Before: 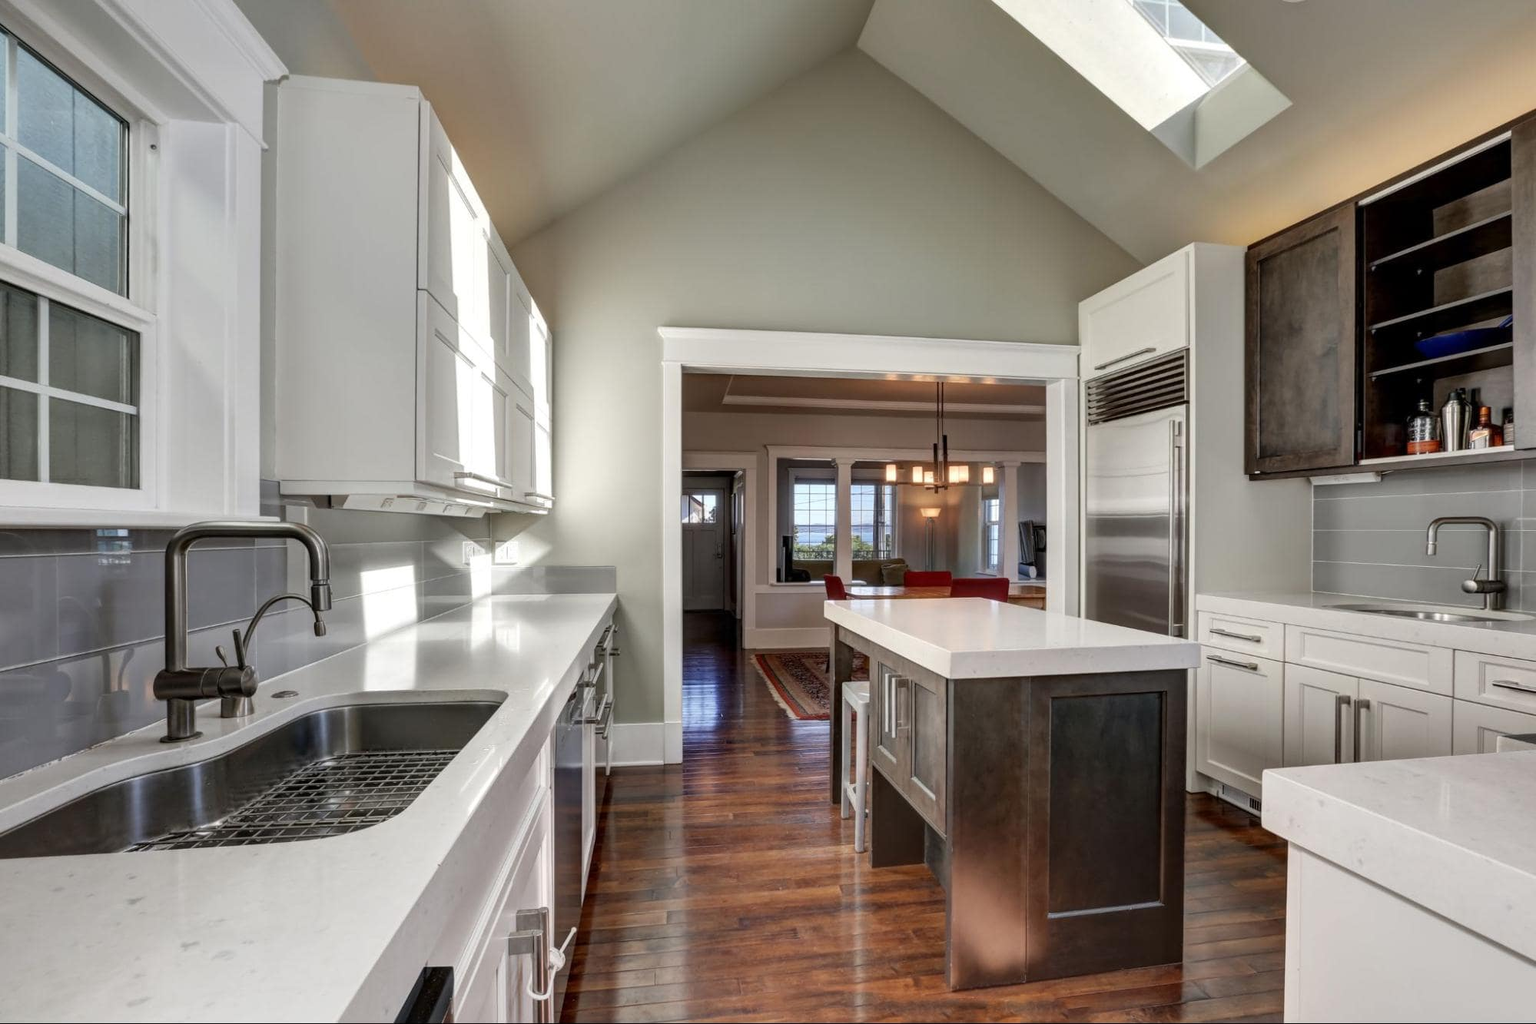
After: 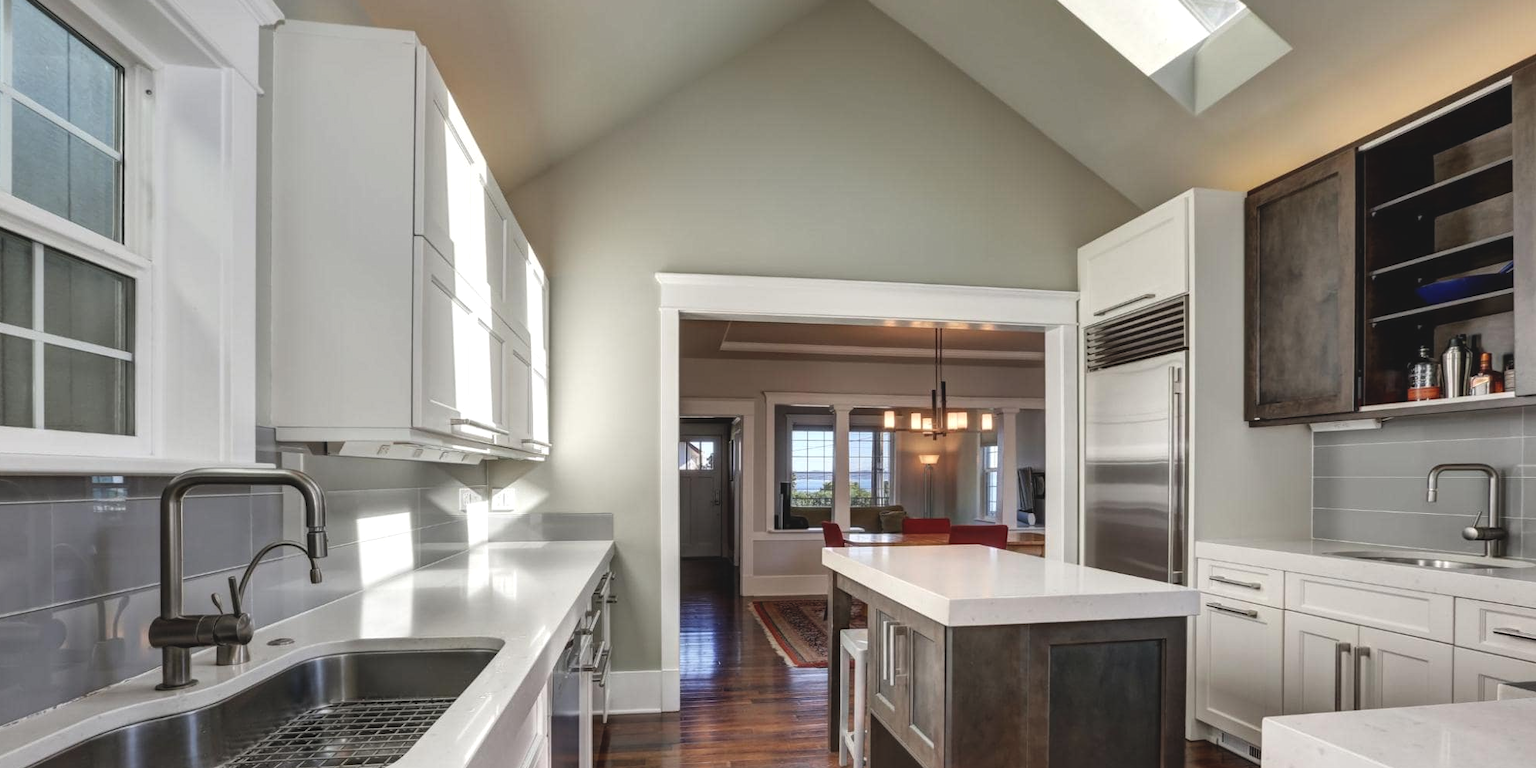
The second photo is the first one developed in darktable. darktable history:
color balance: contrast fulcrum 17.78%
crop: left 0.387%, top 5.469%, bottom 19.809%
exposure: black level correction -0.008, exposure 0.067 EV, compensate highlight preservation false
